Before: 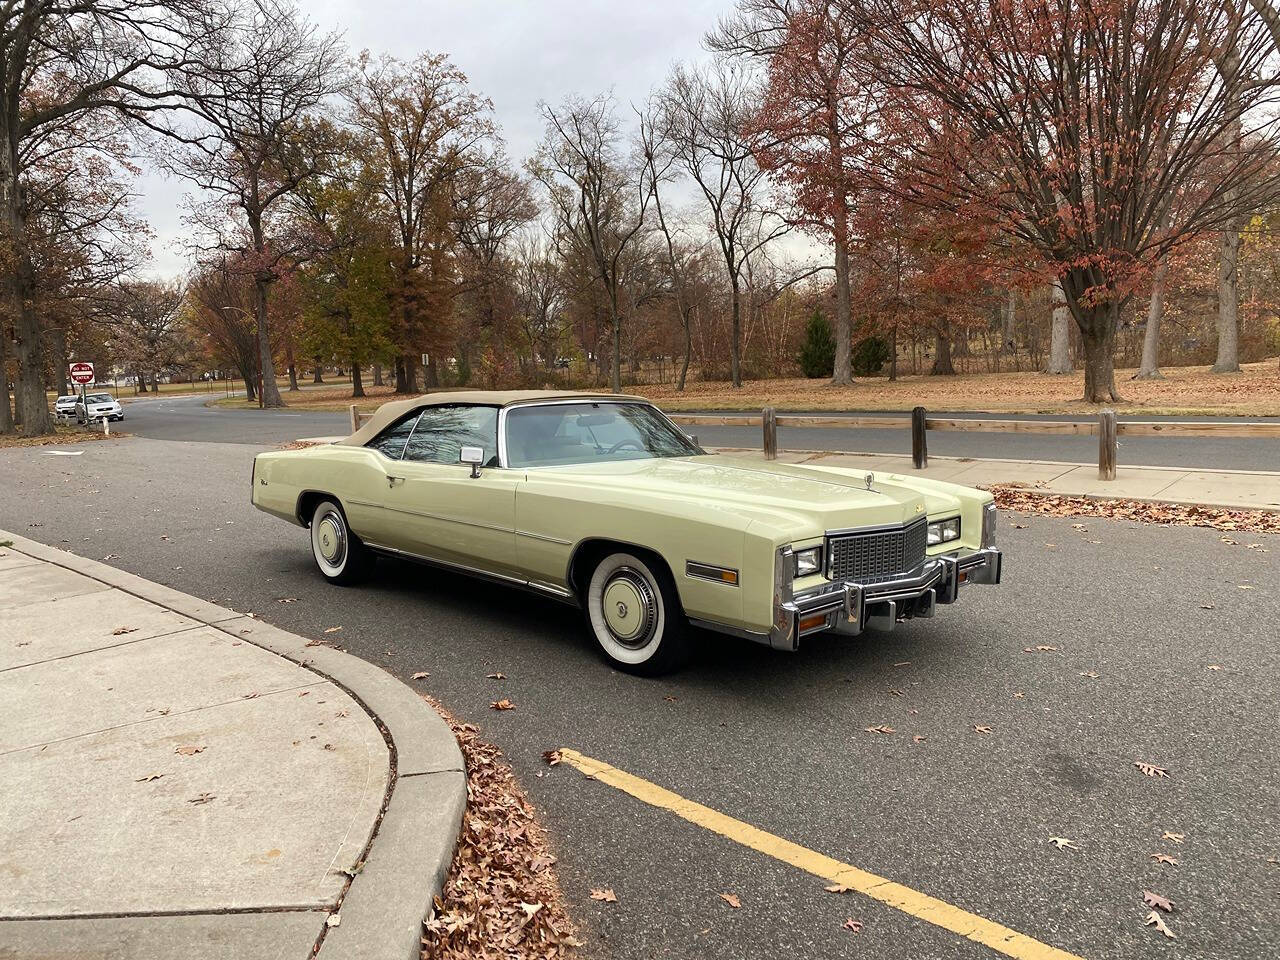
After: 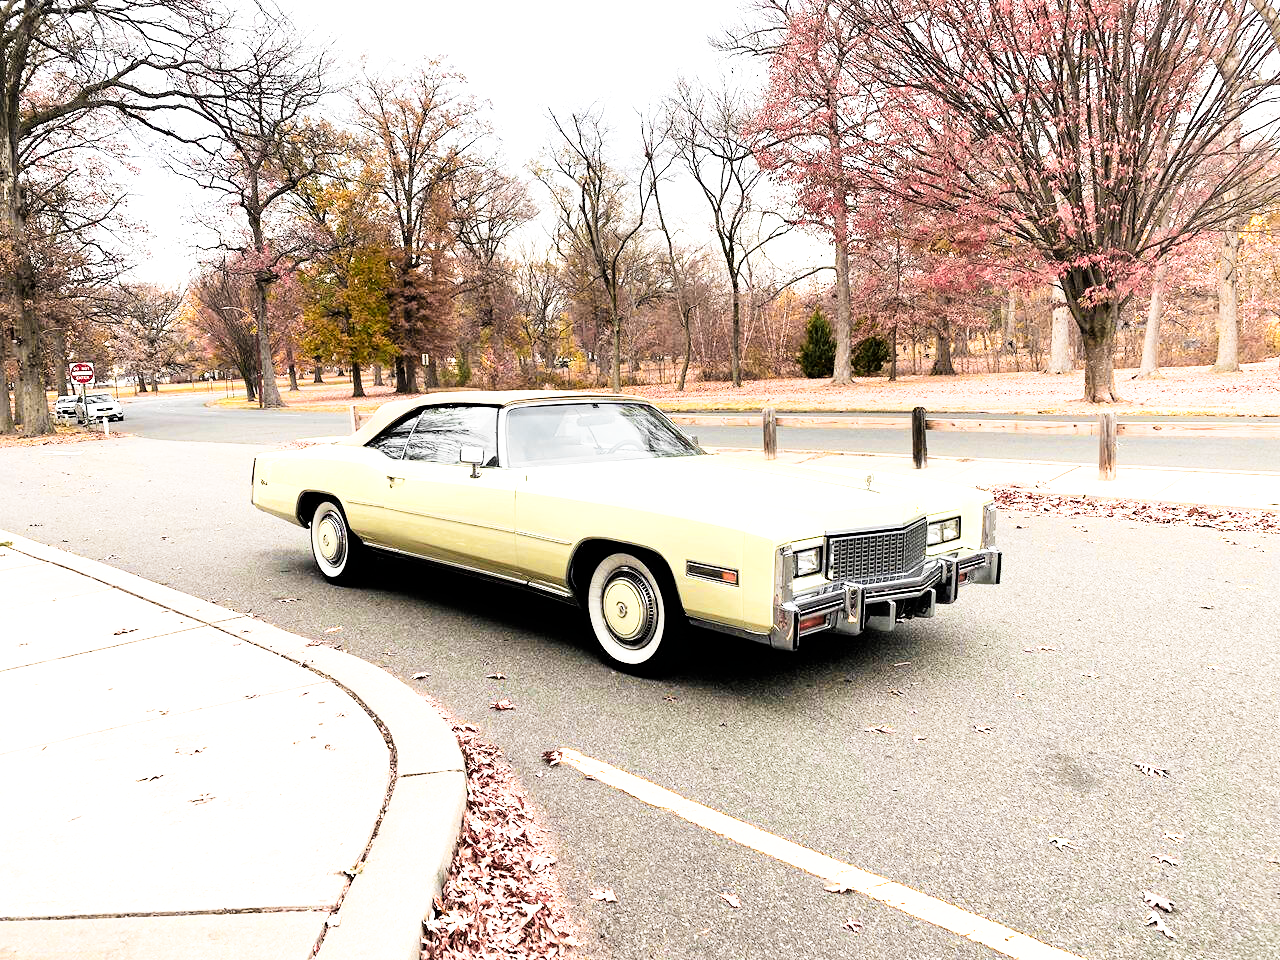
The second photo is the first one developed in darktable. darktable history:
filmic rgb: black relative exposure -5 EV, white relative exposure 3.5 EV, hardness 3.19, contrast 1.5, highlights saturation mix -50%
exposure: black level correction 0, exposure 1.741 EV, compensate exposure bias true, compensate highlight preservation false
color zones: curves: ch0 [(0.257, 0.558) (0.75, 0.565)]; ch1 [(0.004, 0.857) (0.14, 0.416) (0.257, 0.695) (0.442, 0.032) (0.736, 0.266) (0.891, 0.741)]; ch2 [(0, 0.623) (0.112, 0.436) (0.271, 0.474) (0.516, 0.64) (0.743, 0.286)]
